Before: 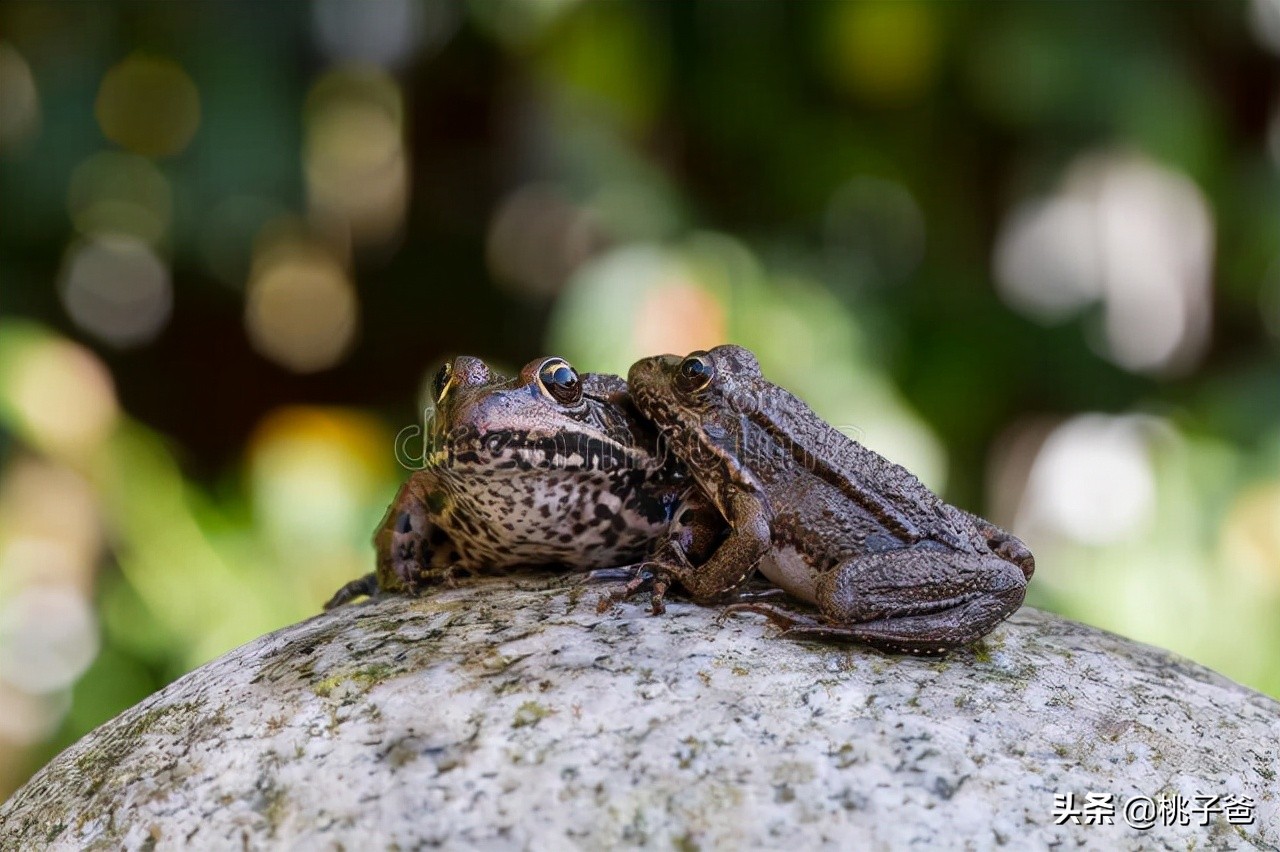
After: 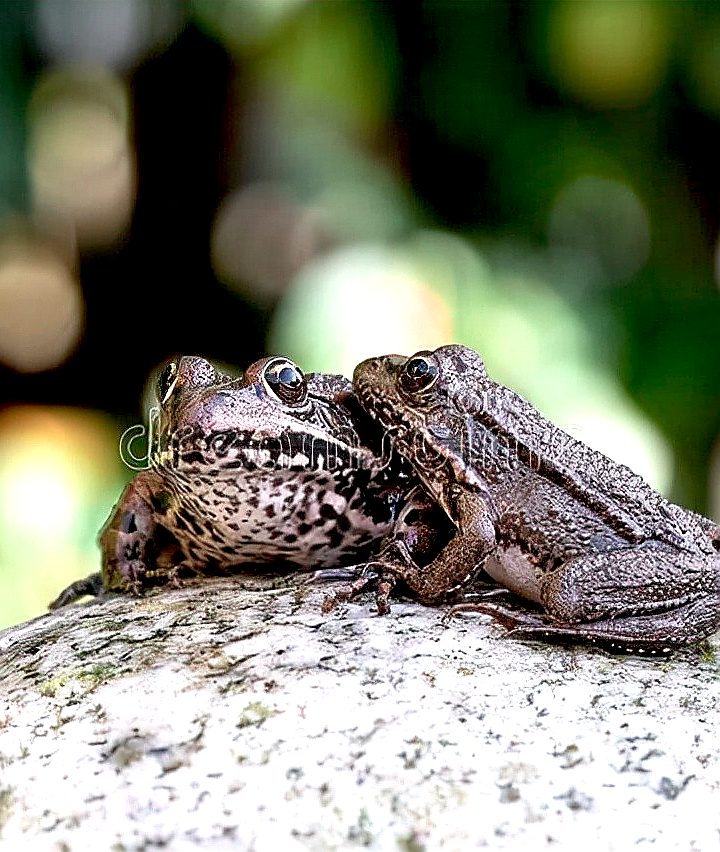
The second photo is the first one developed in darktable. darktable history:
exposure: black level correction 0.01, exposure 1 EV, compensate highlight preservation false
sharpen: radius 1.4, amount 1.25, threshold 0.7
crop: left 21.496%, right 22.254%
color contrast: blue-yellow contrast 0.62
